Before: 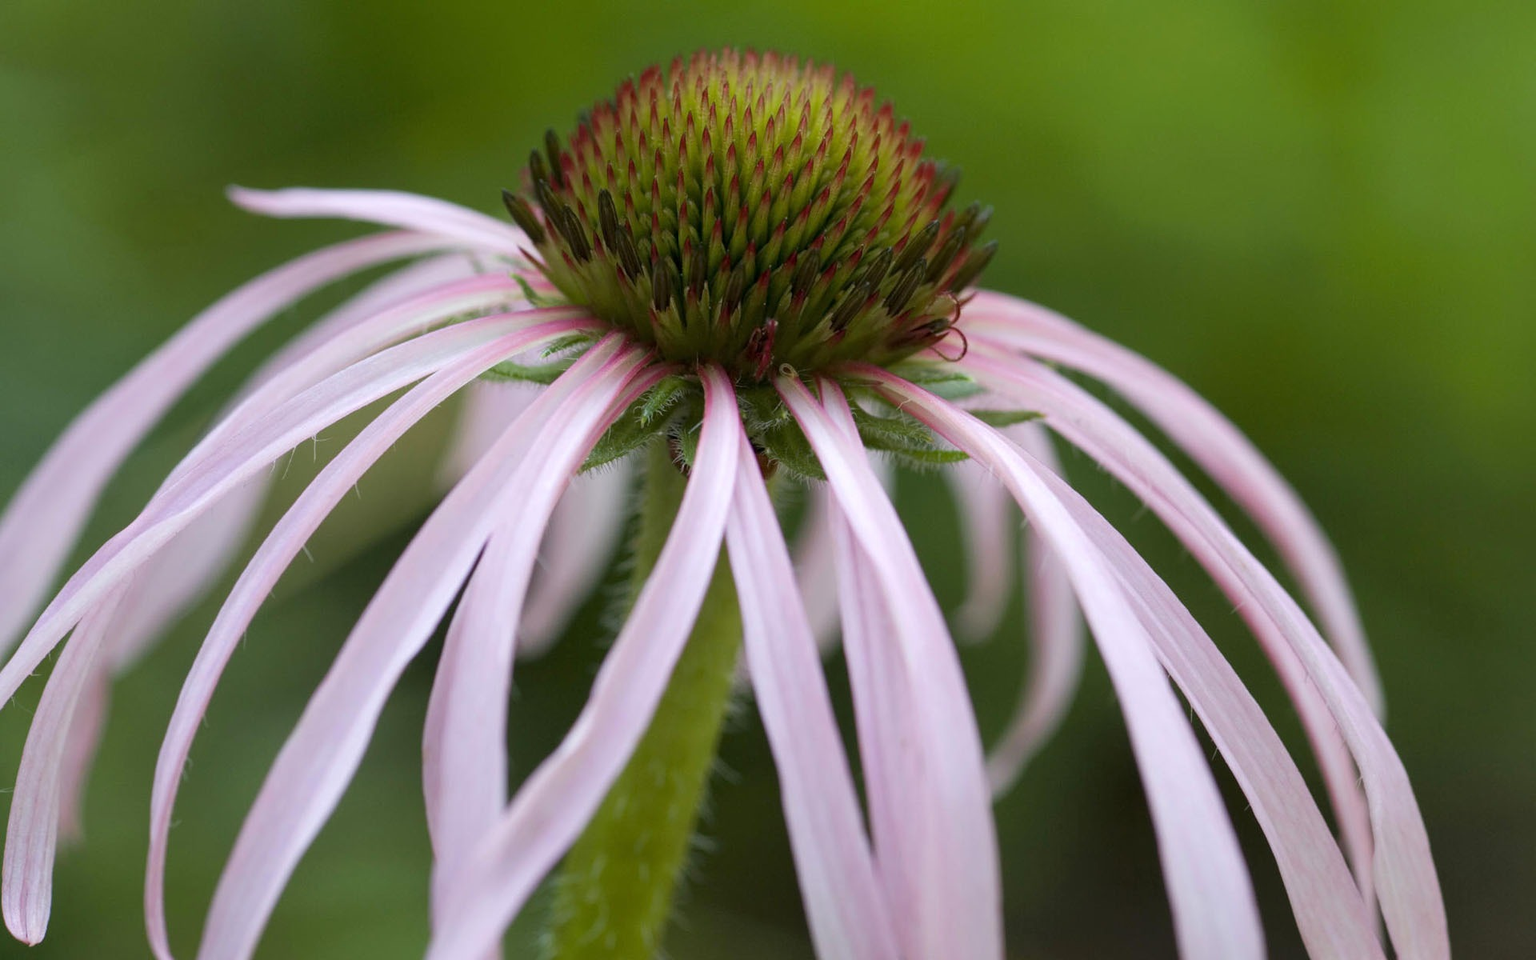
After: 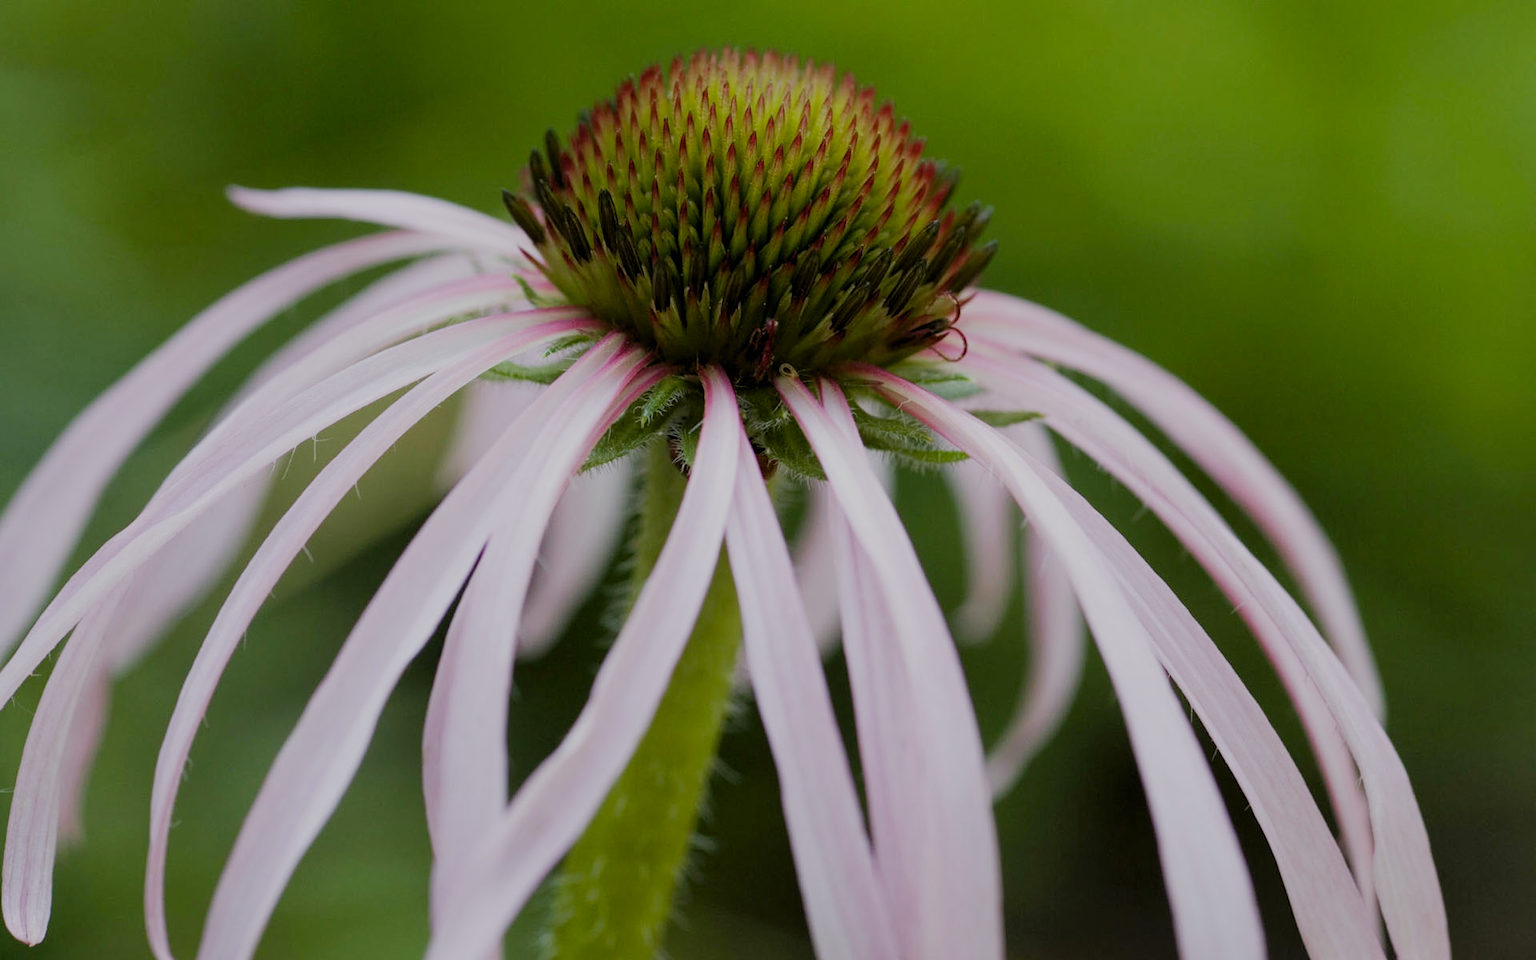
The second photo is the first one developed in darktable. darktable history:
exposure: black level correction 0.004, exposure 0.015 EV, compensate exposure bias true, compensate highlight preservation false
filmic rgb: black relative exposure -7.35 EV, white relative exposure 5.08 EV, hardness 3.21, preserve chrominance no, color science v5 (2021), contrast in shadows safe, contrast in highlights safe
